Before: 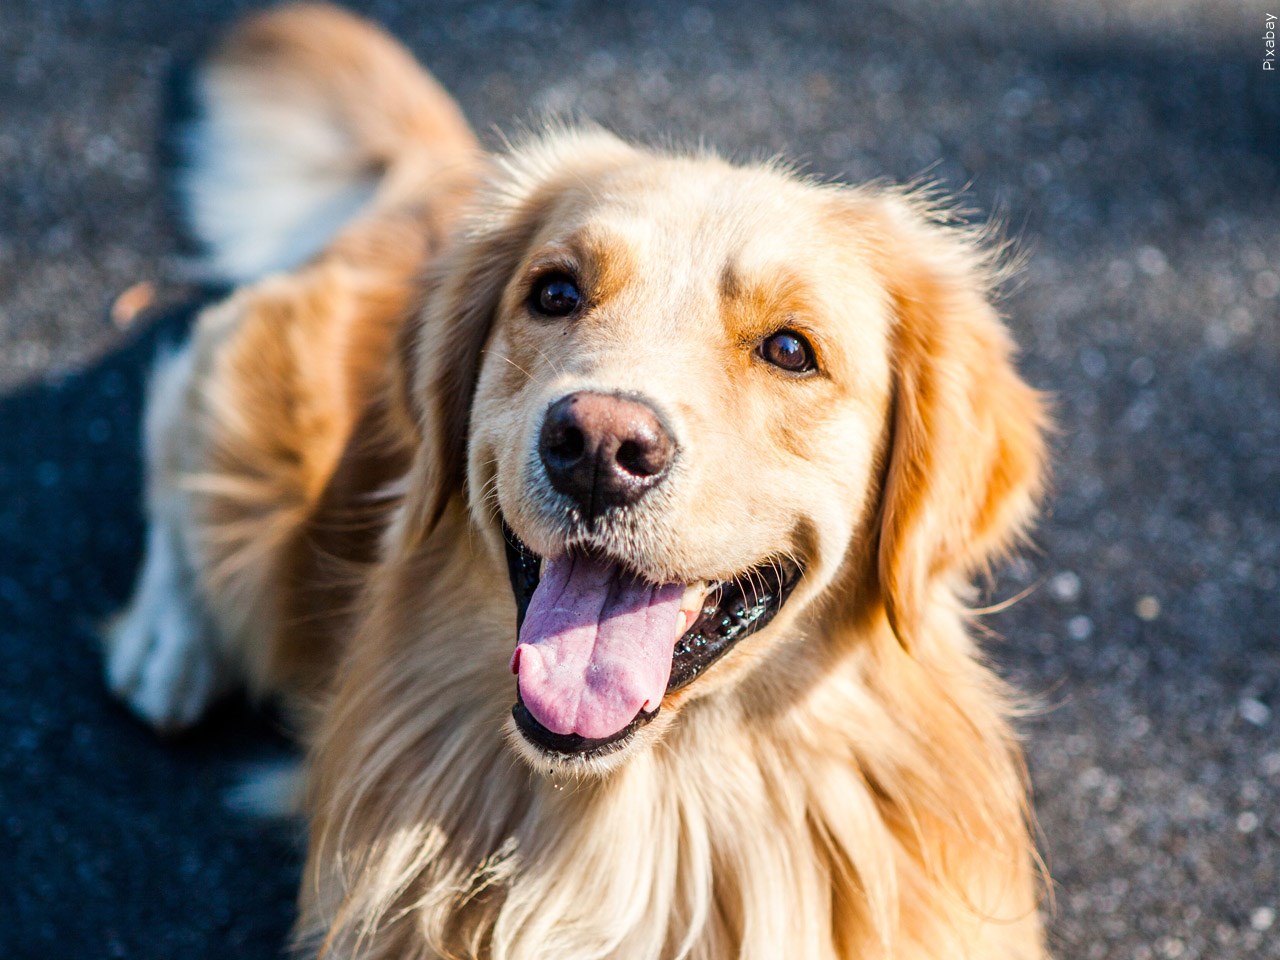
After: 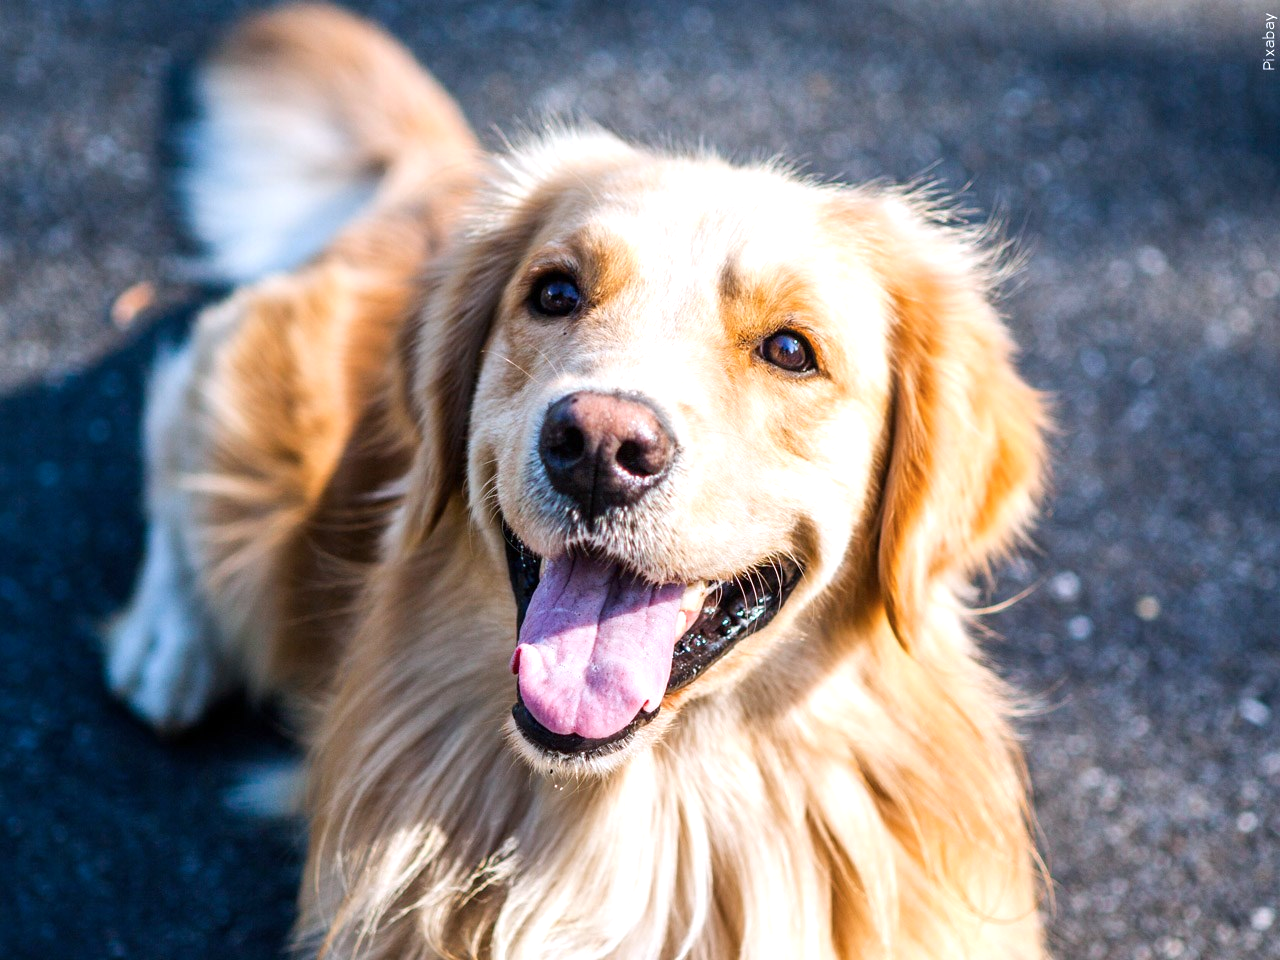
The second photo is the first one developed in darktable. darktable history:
exposure: exposure 0.299 EV, compensate highlight preservation false
color calibration: illuminant as shot in camera, x 0.358, y 0.373, temperature 4628.91 K
